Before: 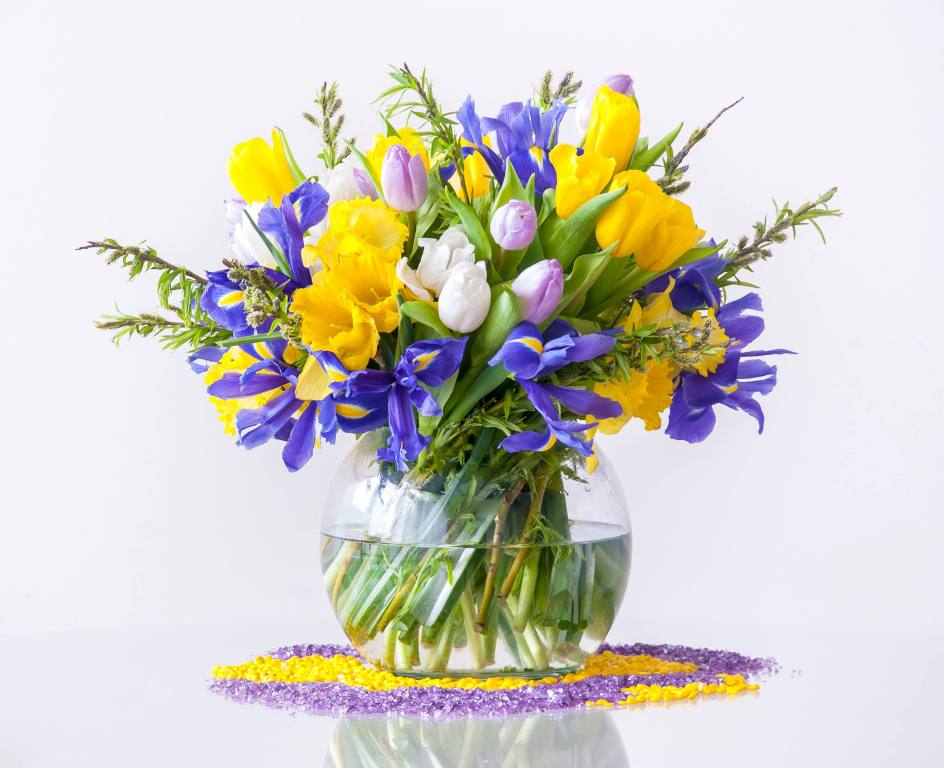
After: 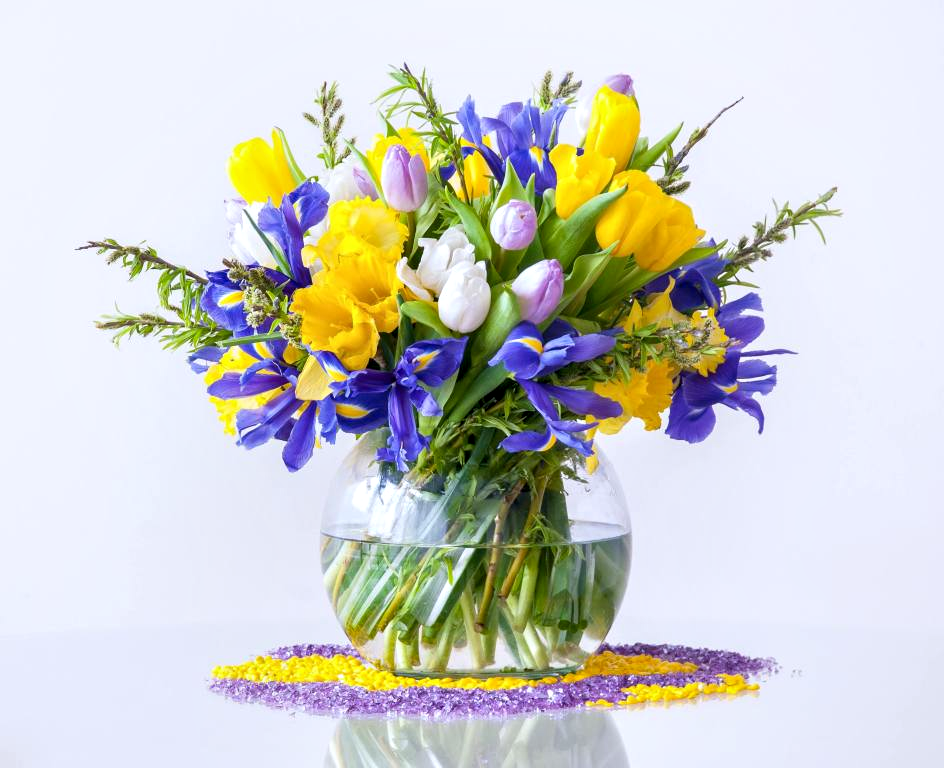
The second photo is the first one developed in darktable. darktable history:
white balance: red 0.983, blue 1.036
contrast equalizer: octaves 7, y [[0.6 ×6], [0.55 ×6], [0 ×6], [0 ×6], [0 ×6]], mix 0.29
